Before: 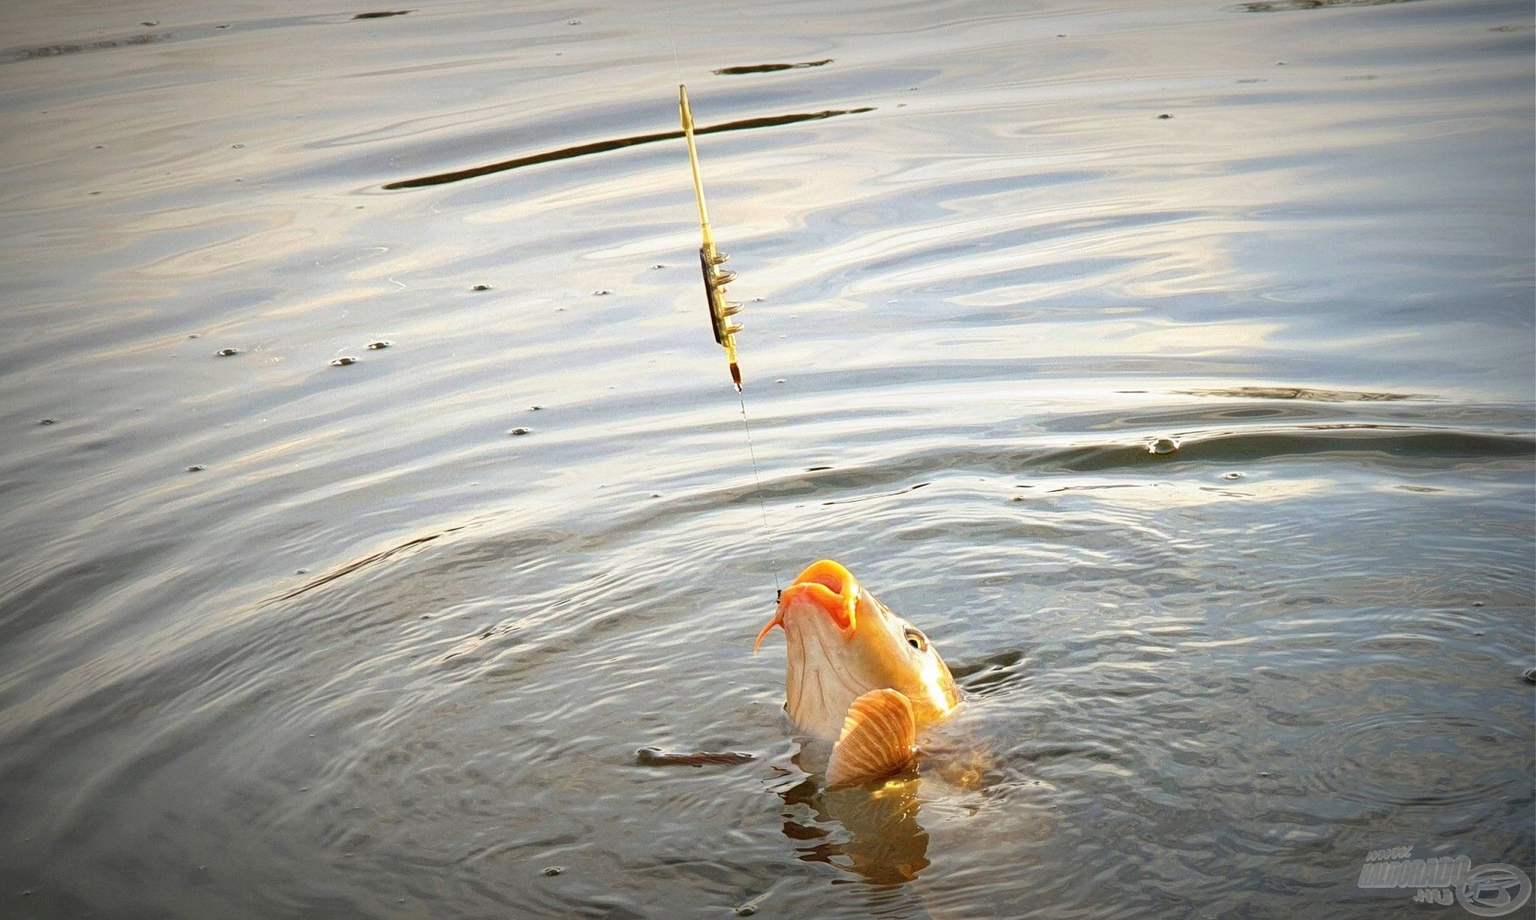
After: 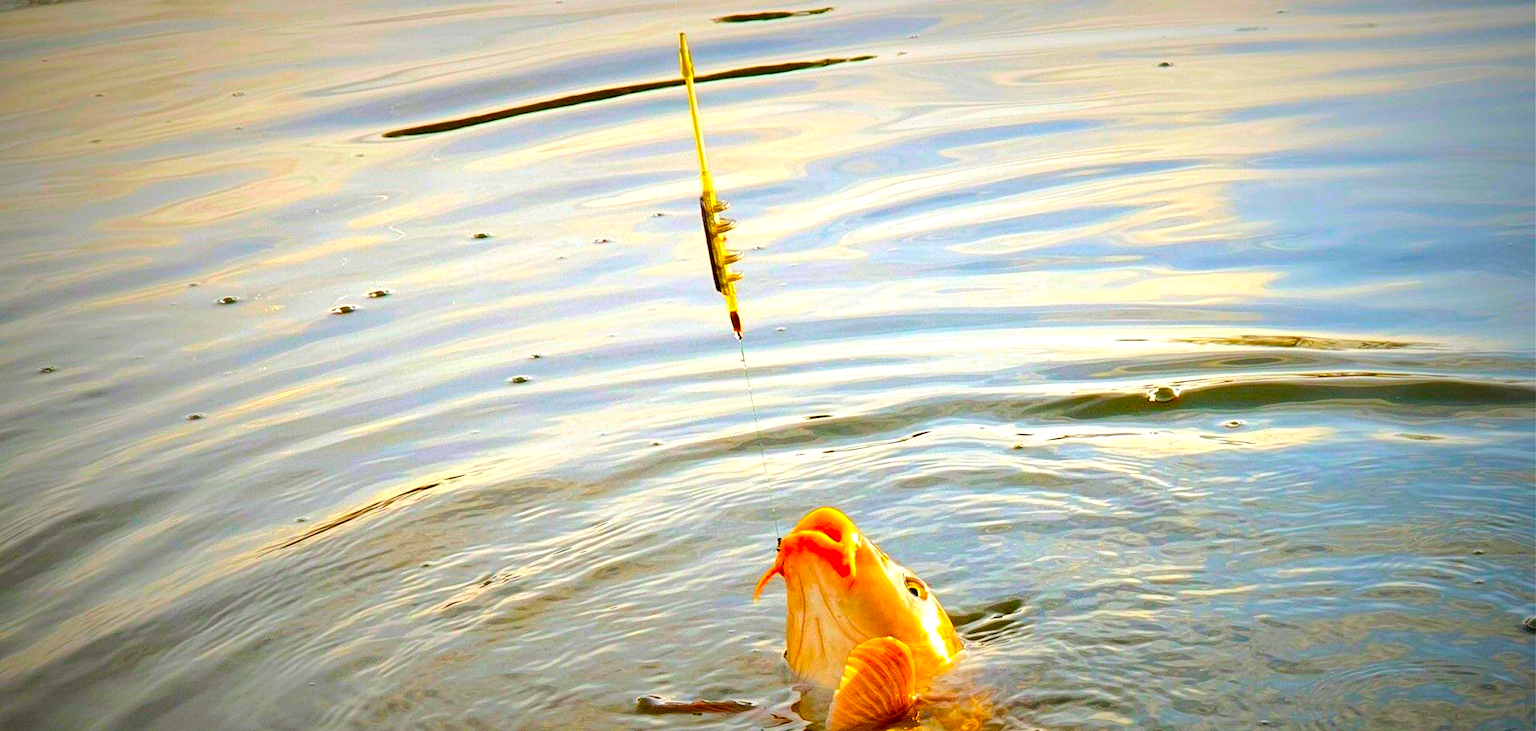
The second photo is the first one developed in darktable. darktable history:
contrast brightness saturation: saturation 0.51
crop and rotate: top 5.666%, bottom 14.84%
color balance rgb: shadows lift › chroma 3.56%, shadows lift › hue 88.37°, perceptual saturation grading › global saturation 36.581%, perceptual saturation grading › shadows 34.905%, perceptual brilliance grading › mid-tones 10.495%, perceptual brilliance grading › shadows 14.73%, global vibrance 30.053%, contrast 9.63%
